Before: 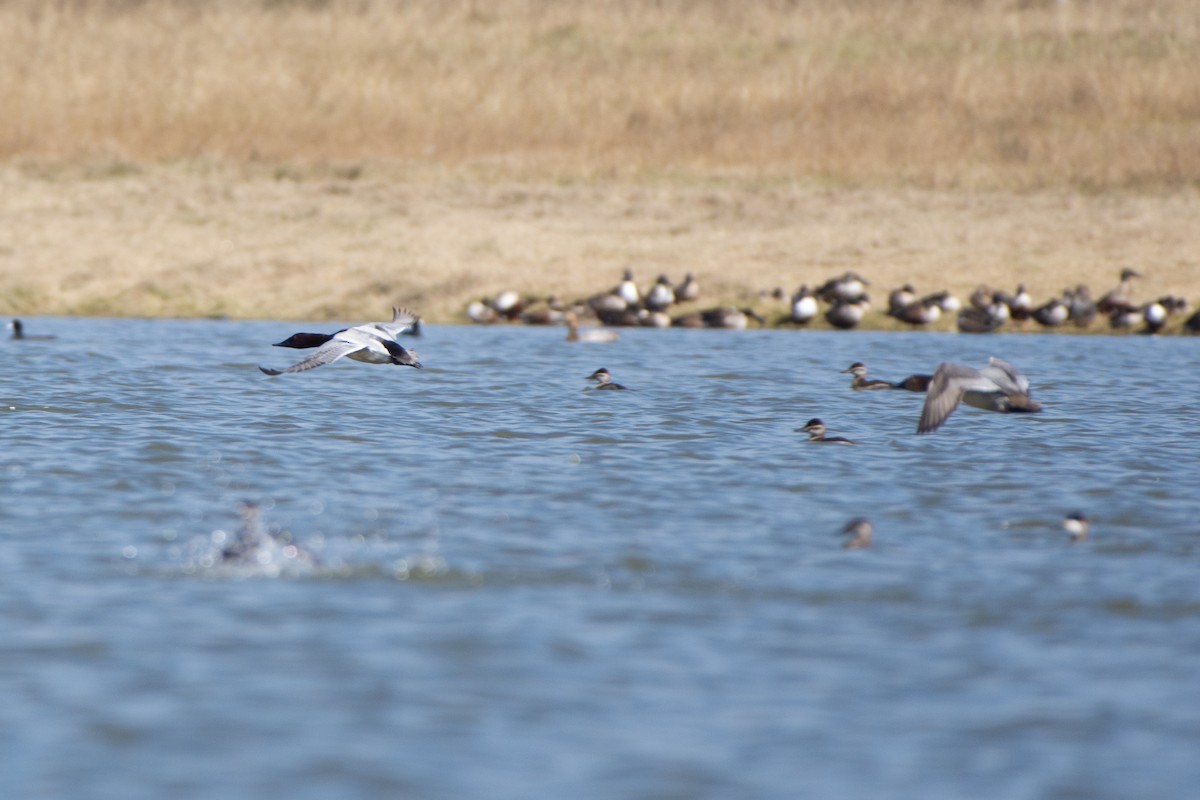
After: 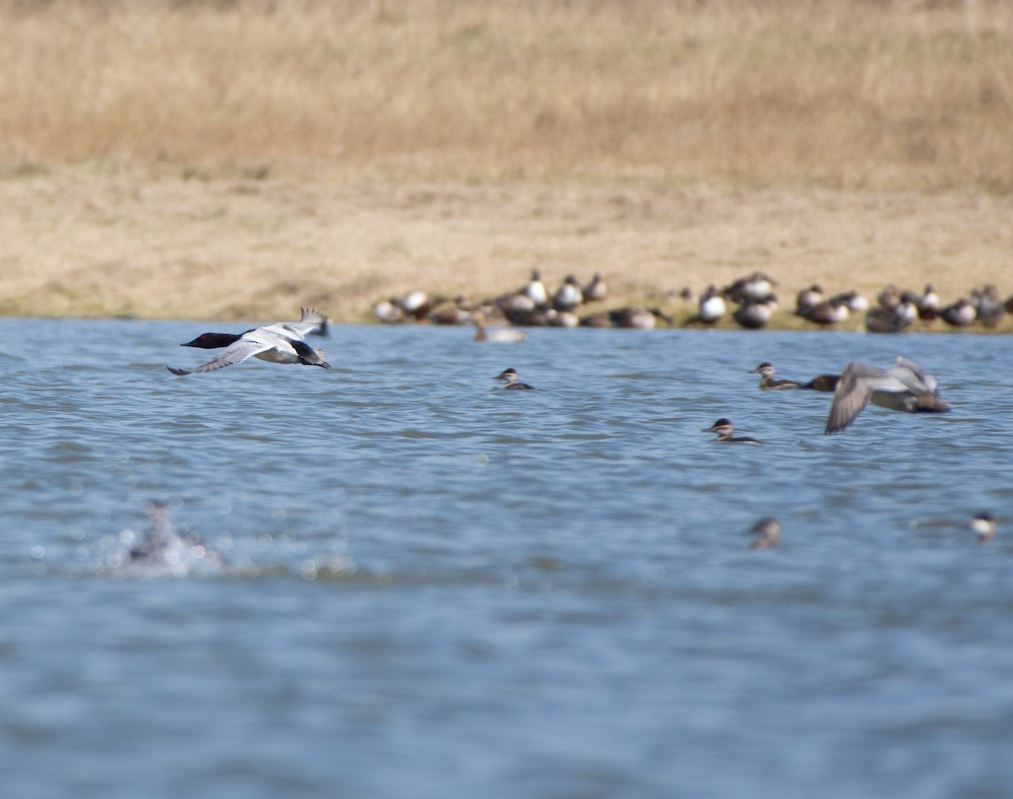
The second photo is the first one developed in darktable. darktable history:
crop: left 7.711%, right 7.862%
